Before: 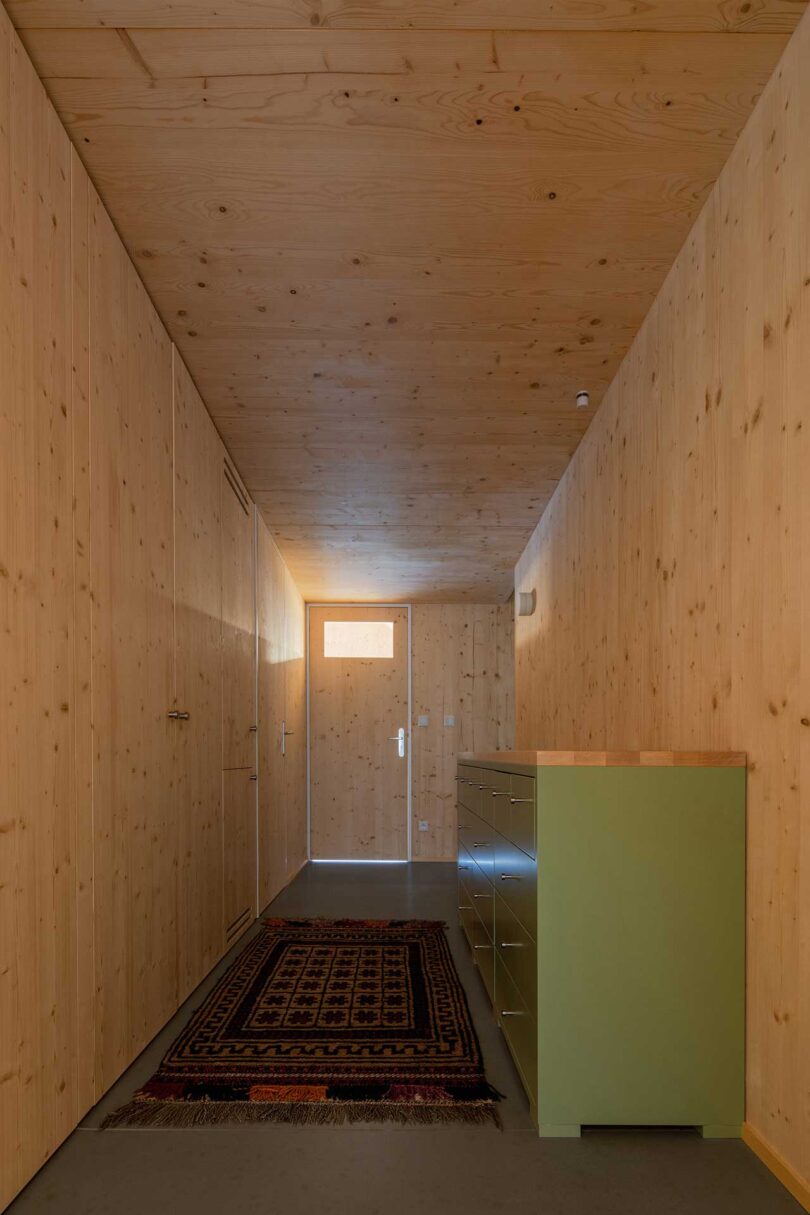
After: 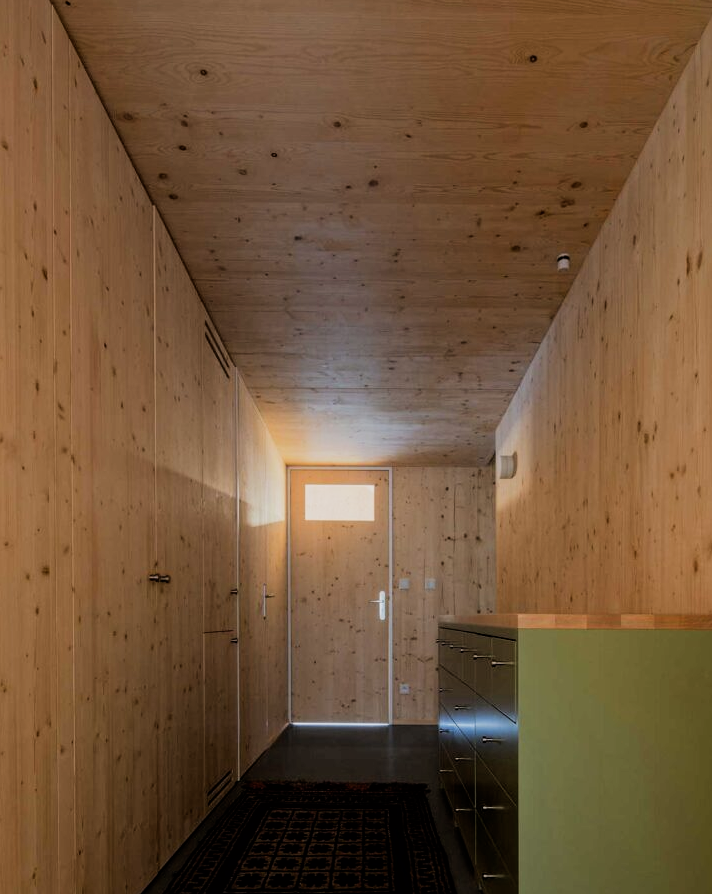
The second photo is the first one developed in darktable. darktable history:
crop and rotate: left 2.425%, top 11.305%, right 9.6%, bottom 15.08%
filmic rgb: black relative exposure -5 EV, hardness 2.88, contrast 1.3, highlights saturation mix -30%
